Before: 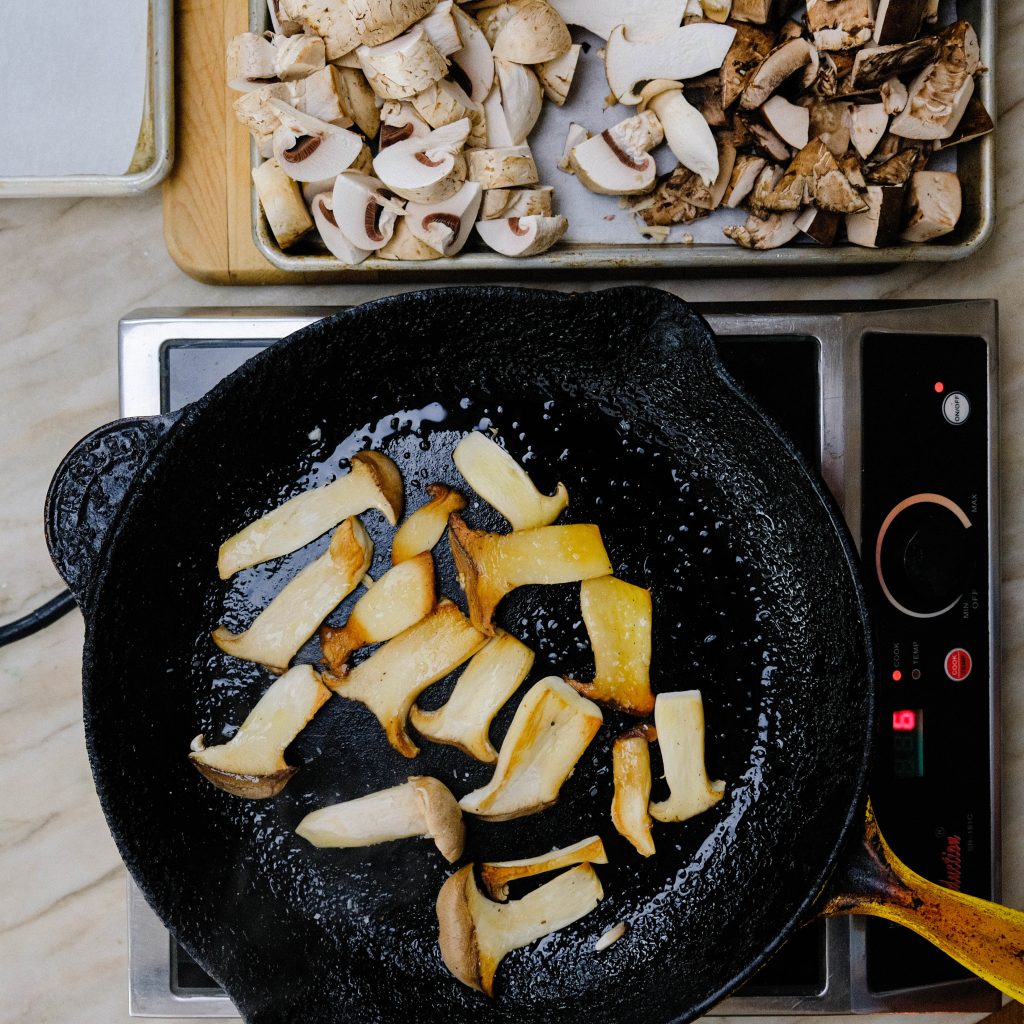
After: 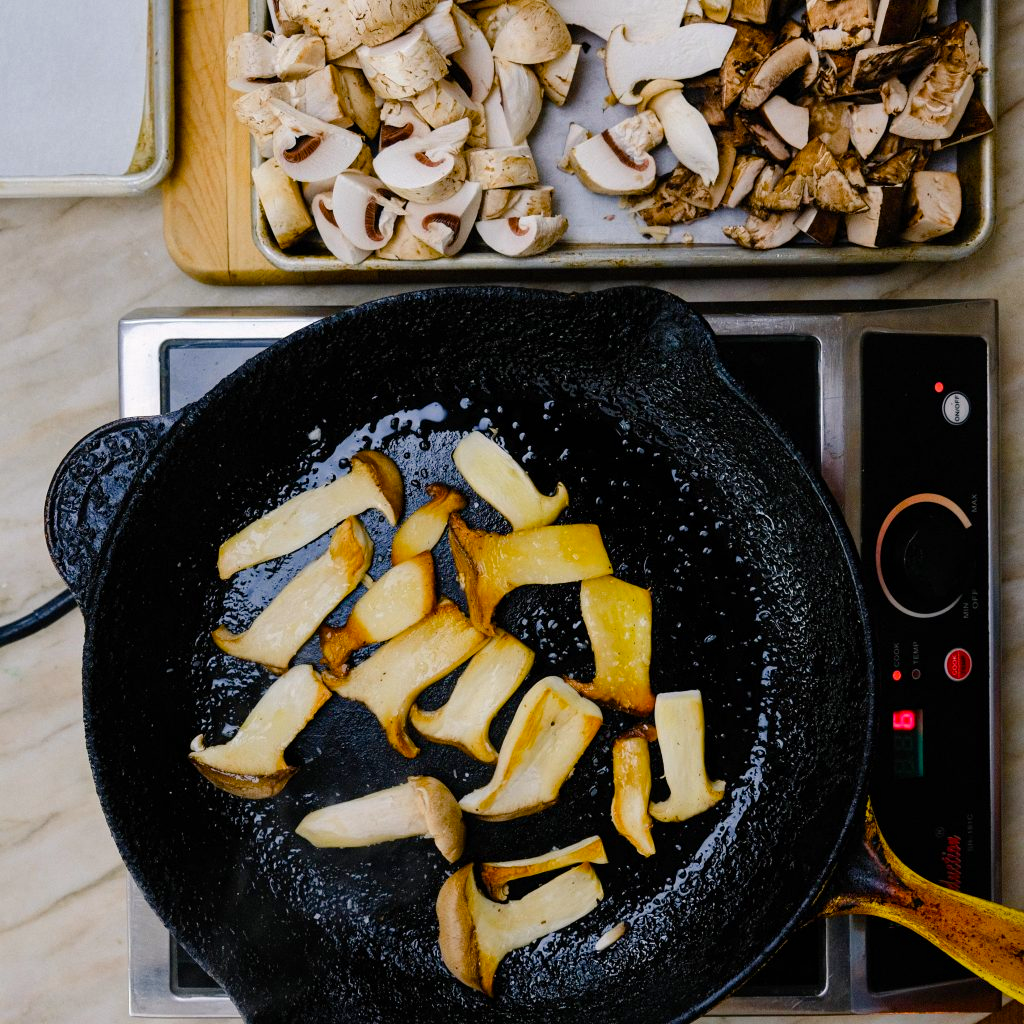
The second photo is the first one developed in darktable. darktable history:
color balance rgb: shadows lift › luminance -10.347%, highlights gain › chroma 0.554%, highlights gain › hue 55.58°, linear chroma grading › global chroma 14.769%, perceptual saturation grading › global saturation 20%, perceptual saturation grading › highlights -25.805%, perceptual saturation grading › shadows 25.874%
